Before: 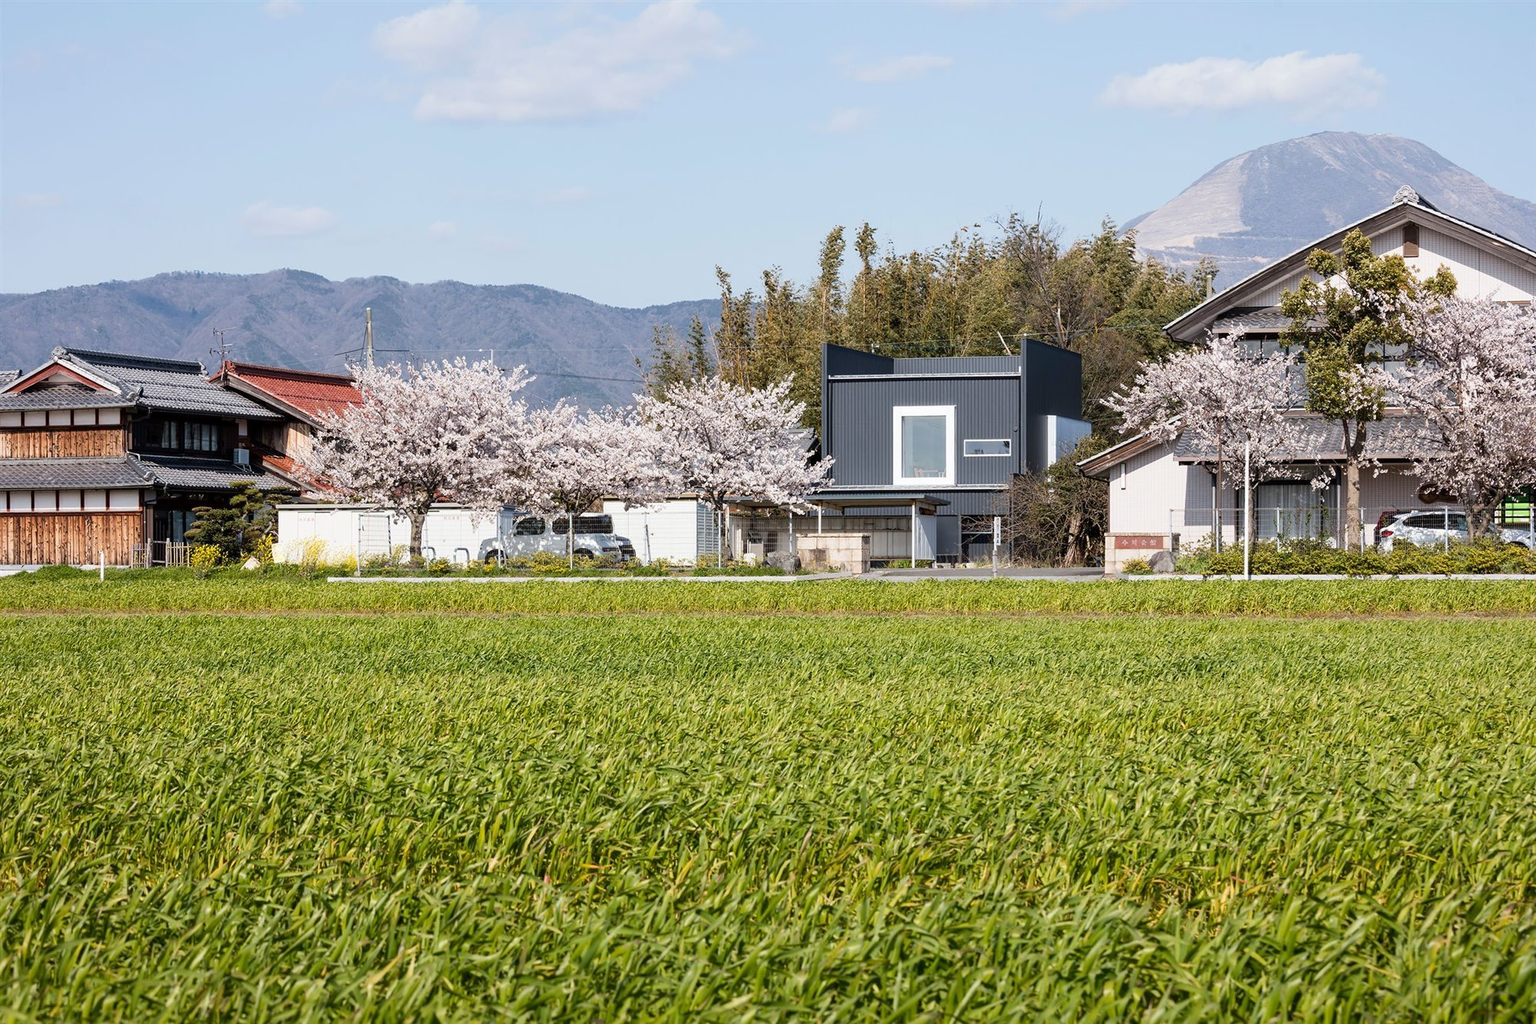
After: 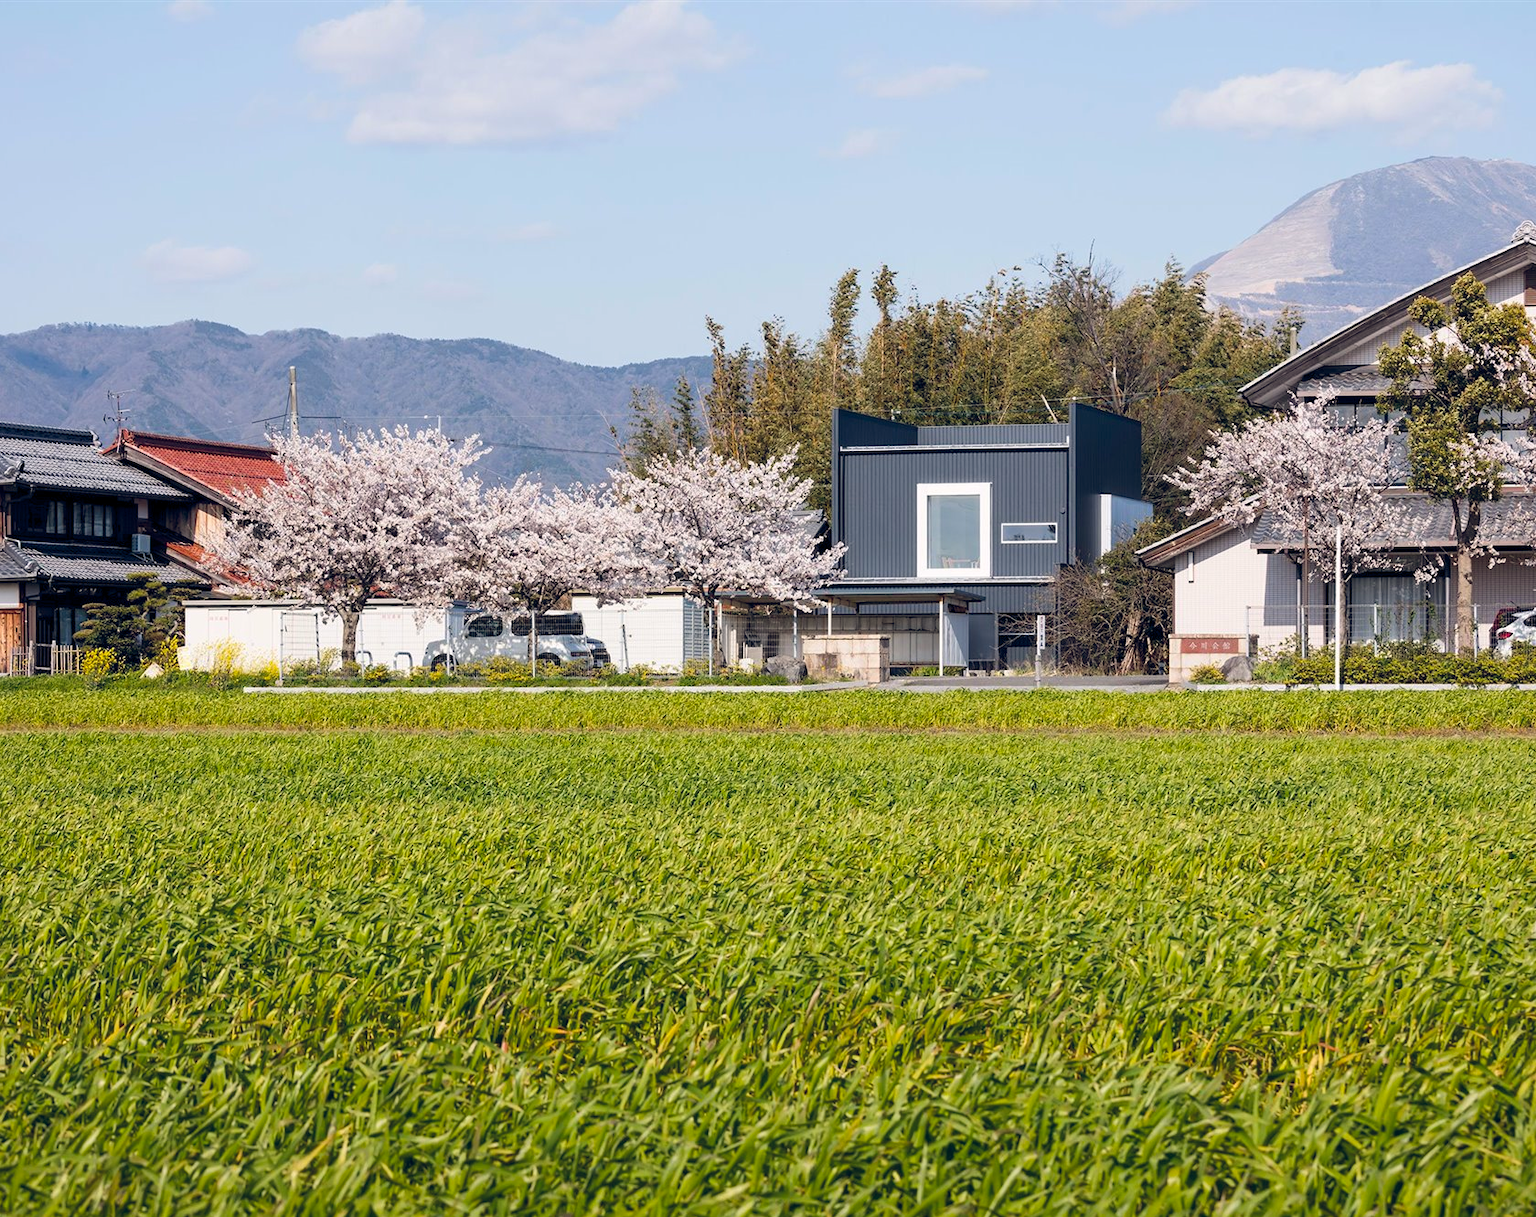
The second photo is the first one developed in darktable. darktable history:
crop: left 8.026%, right 7.374%
color balance rgb: shadows lift › hue 87.51°, highlights gain › chroma 0.68%, highlights gain › hue 55.1°, global offset › chroma 0.13%, global offset › hue 253.66°, linear chroma grading › global chroma 0.5%, perceptual saturation grading › global saturation 16.38%
